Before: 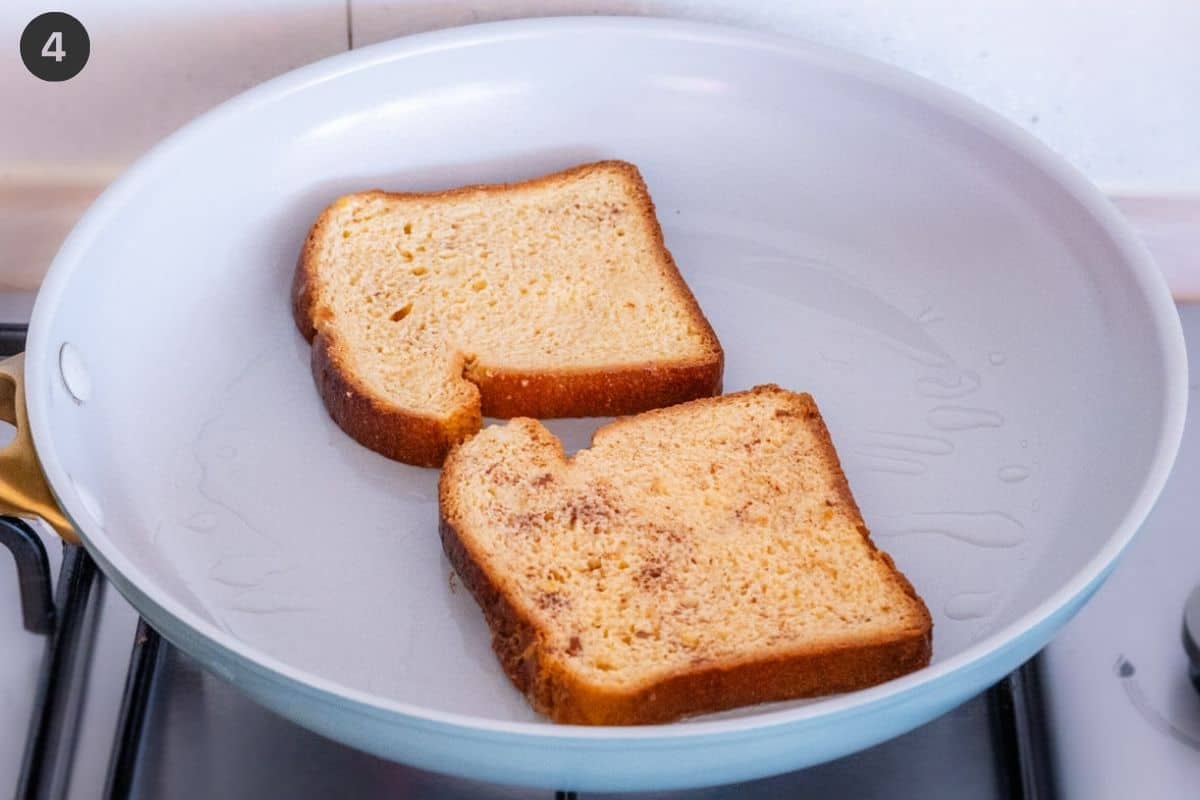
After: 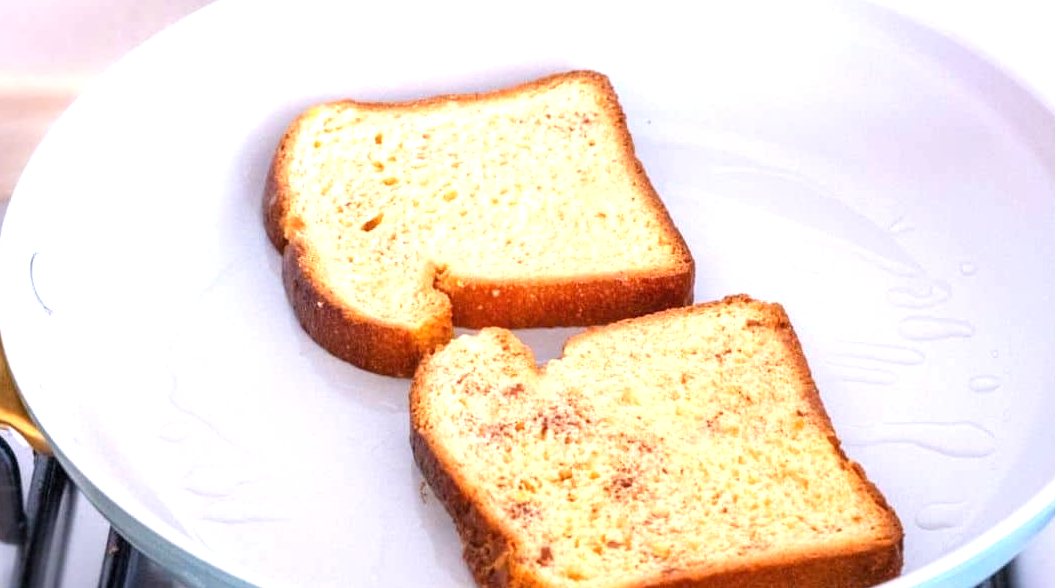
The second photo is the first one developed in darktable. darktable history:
exposure: exposure 0.943 EV, compensate highlight preservation false
crop and rotate: left 2.425%, top 11.305%, right 9.6%, bottom 15.08%
